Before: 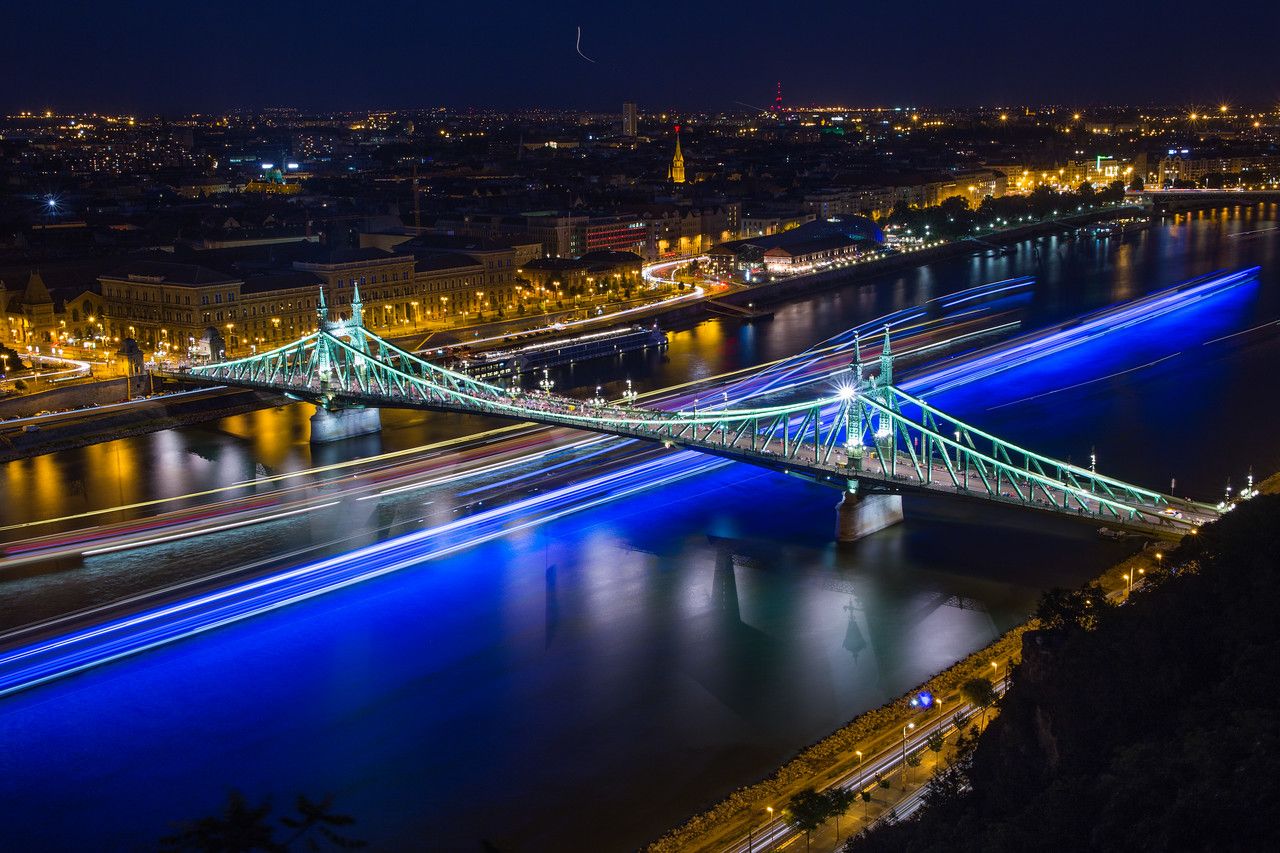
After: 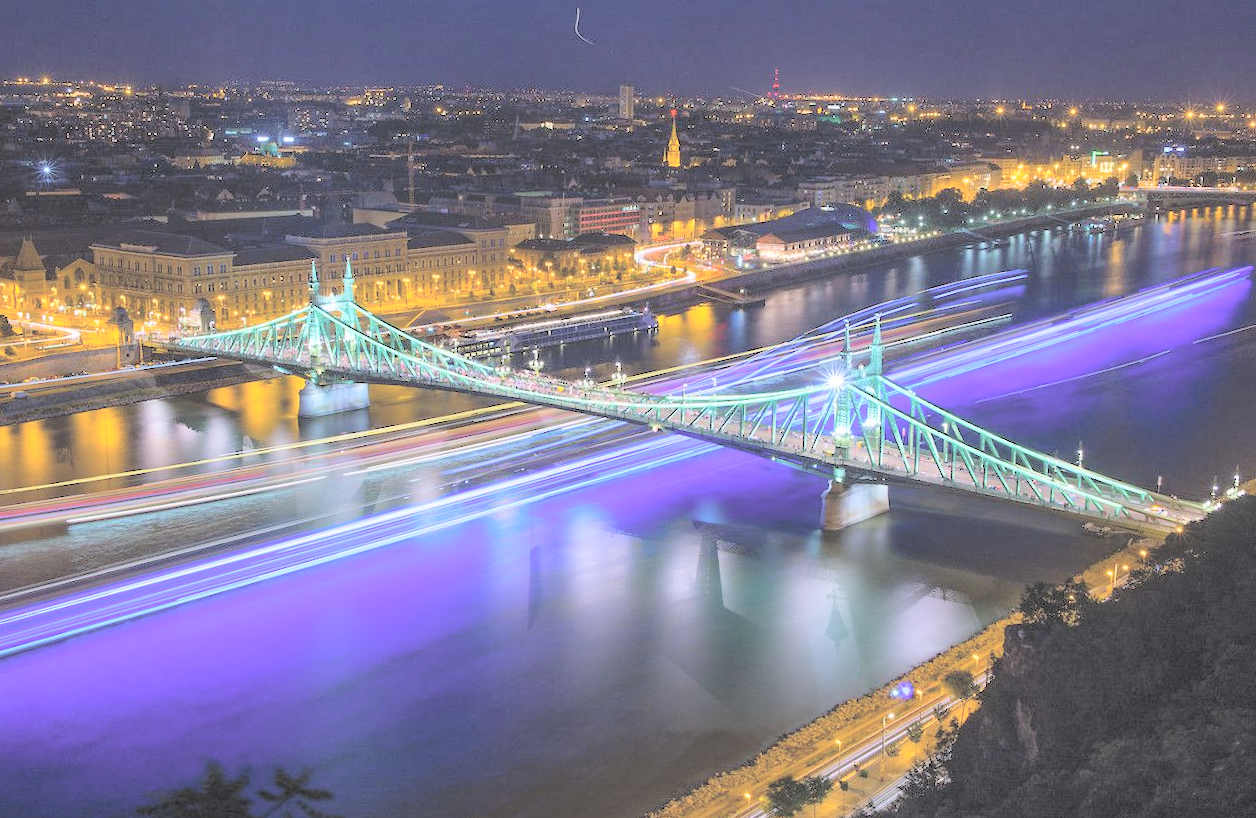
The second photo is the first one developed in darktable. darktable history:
rotate and perspective: rotation 1.57°, crop left 0.018, crop right 0.982, crop top 0.039, crop bottom 0.961
contrast brightness saturation: brightness 1
